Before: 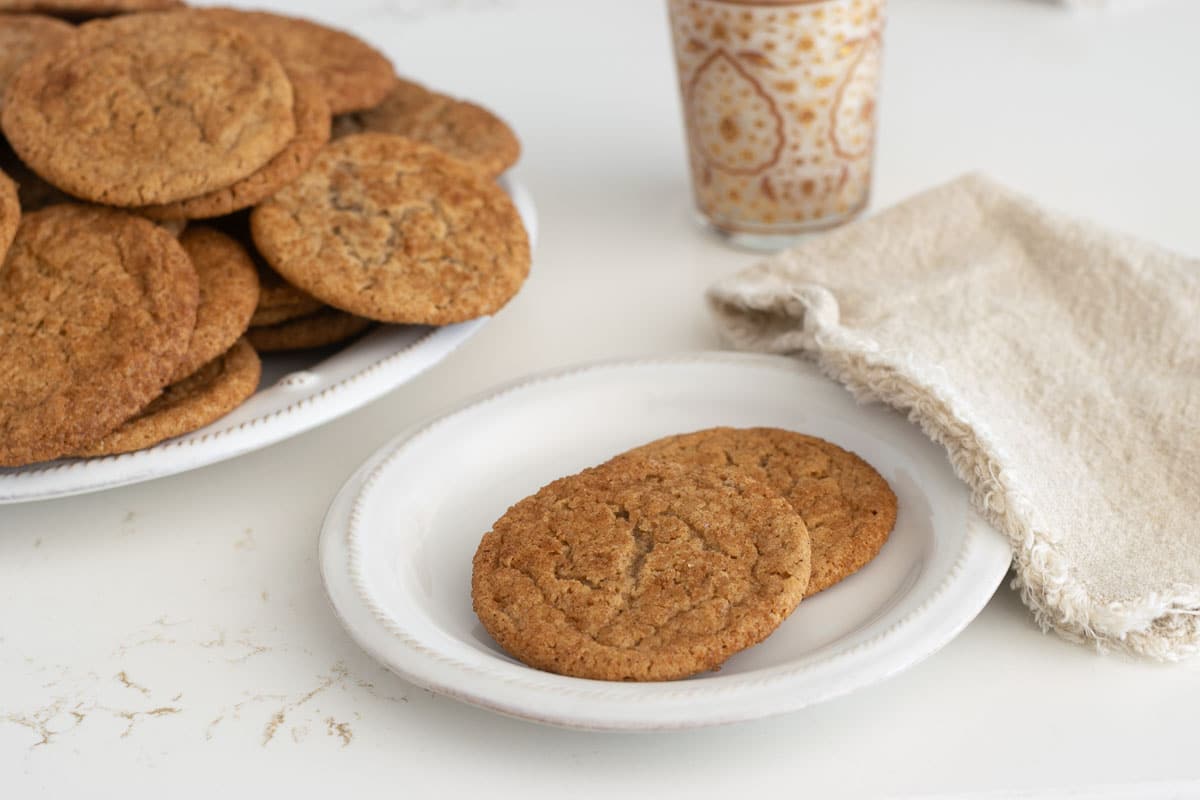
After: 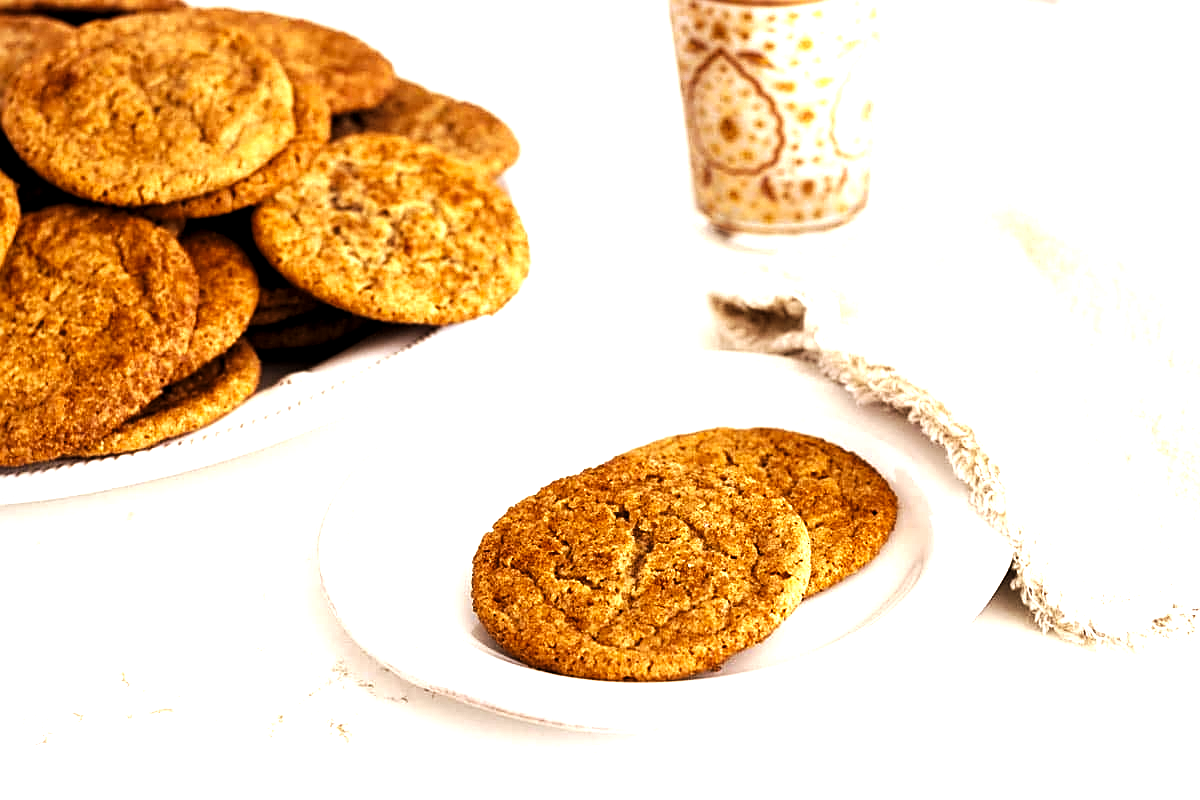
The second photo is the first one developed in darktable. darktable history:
sharpen: on, module defaults
rgb levels: mode RGB, independent channels, levels [[0, 0.5, 1], [0, 0.521, 1], [0, 0.536, 1]]
local contrast: highlights 100%, shadows 100%, detail 120%, midtone range 0.2
white balance: emerald 1
levels: levels [0.044, 0.475, 0.791]
base curve: curves: ch0 [(0, 0) (0.032, 0.025) (0.121, 0.166) (0.206, 0.329) (0.605, 0.79) (1, 1)], preserve colors none
